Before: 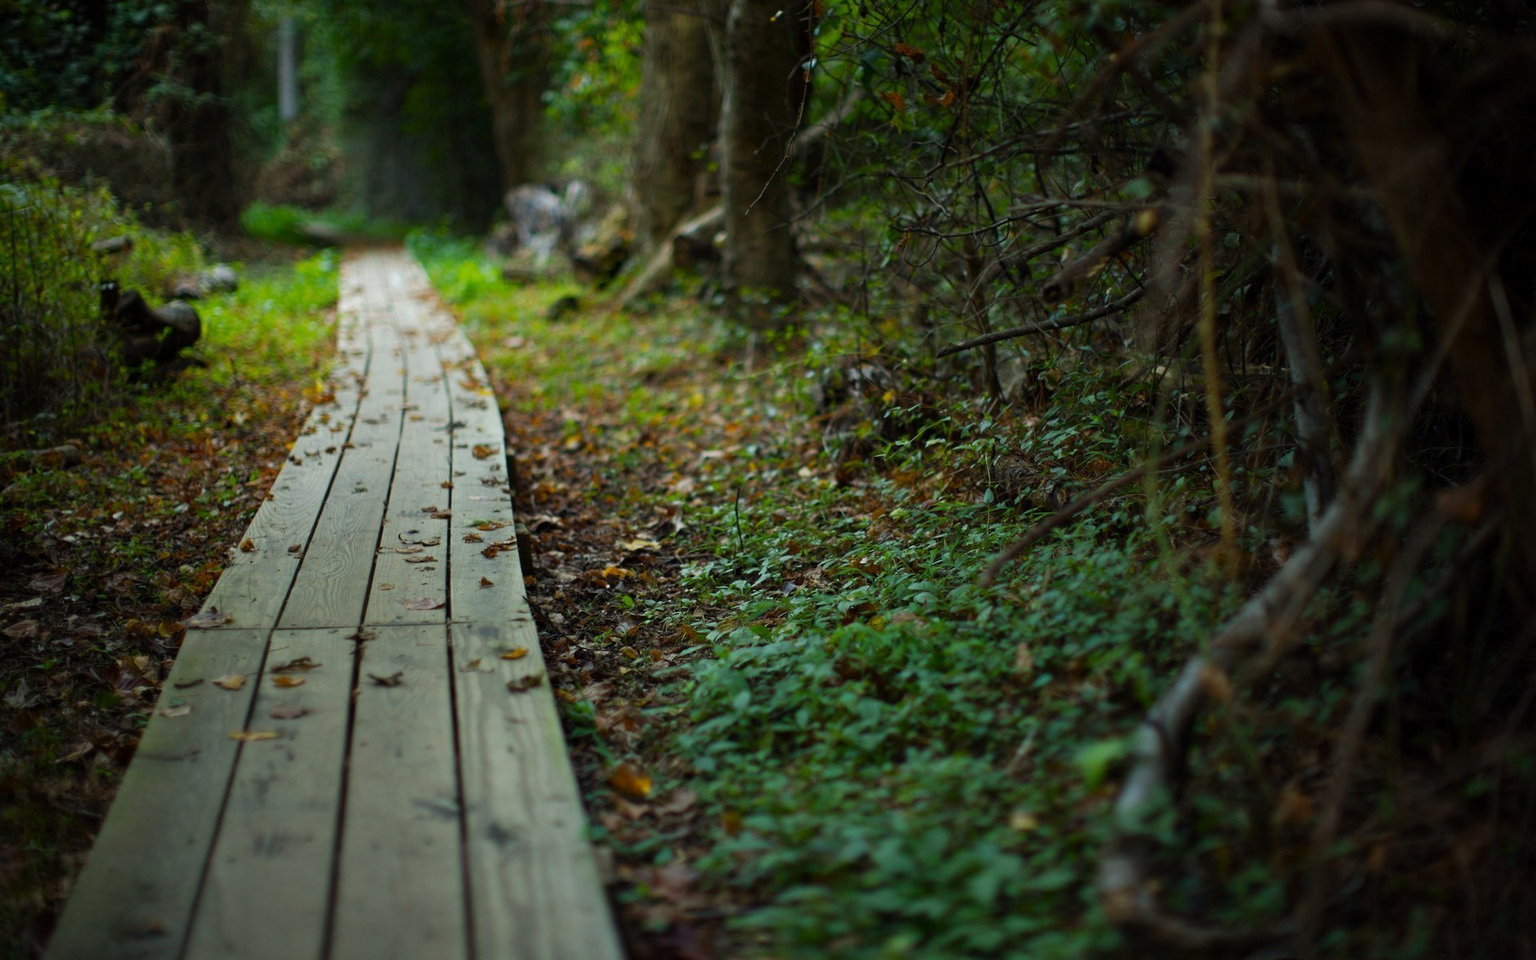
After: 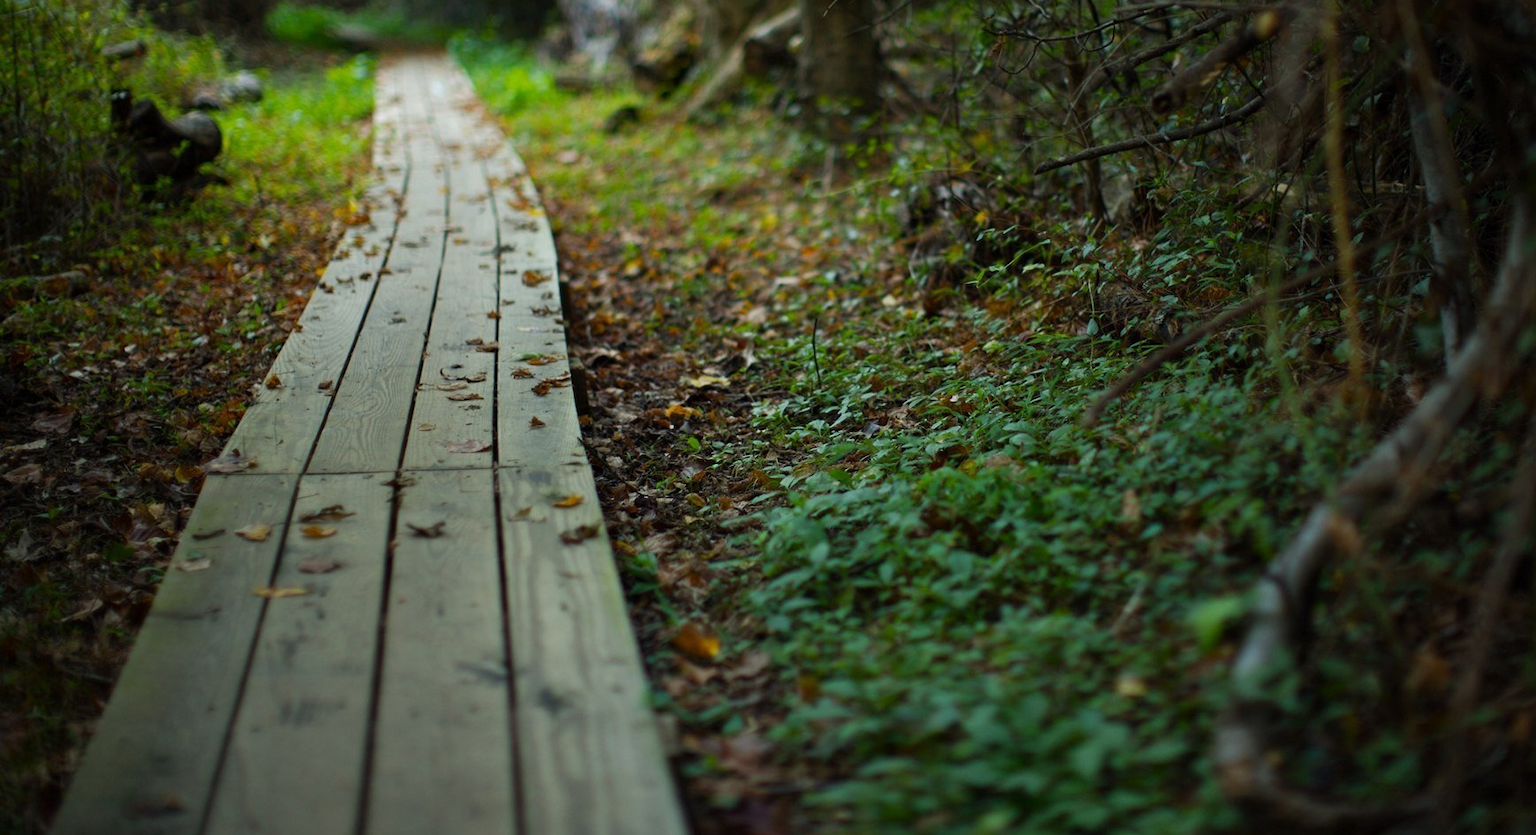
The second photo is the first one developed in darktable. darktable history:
crop: top 20.916%, right 9.437%, bottom 0.316%
